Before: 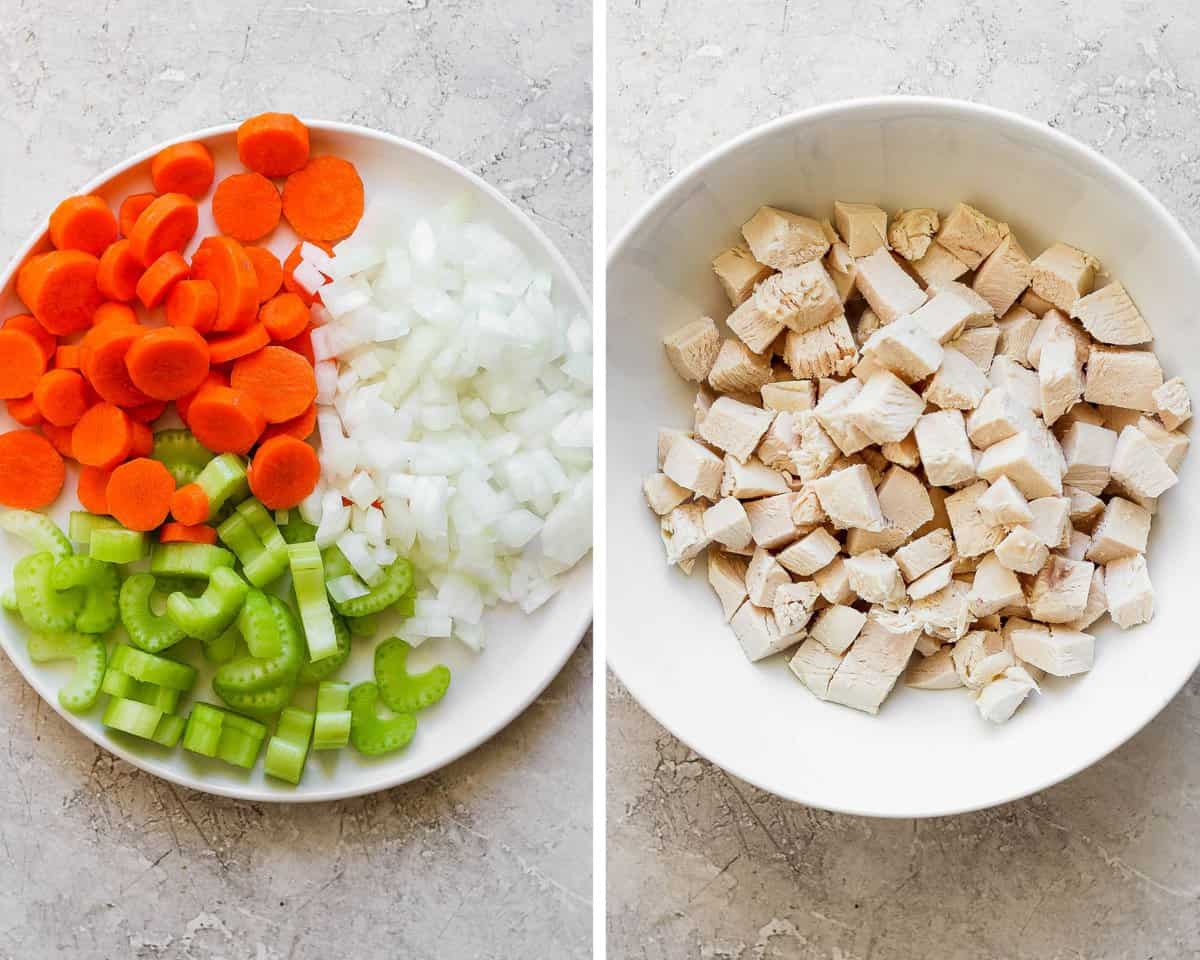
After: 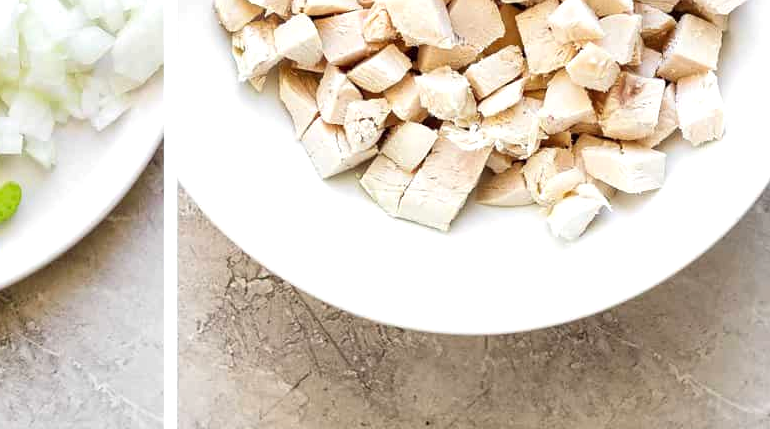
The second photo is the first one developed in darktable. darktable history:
crop and rotate: left 35.754%, top 50.383%, bottom 4.887%
levels: black 0.036%
tone equalizer: -8 EV -0.381 EV, -7 EV -0.365 EV, -6 EV -0.293 EV, -5 EV -0.185 EV, -3 EV 0.217 EV, -2 EV 0.363 EV, -1 EV 0.364 EV, +0 EV 0.425 EV
shadows and highlights: radius 335.99, shadows 65.19, highlights 5.94, compress 87.93%, soften with gaussian
